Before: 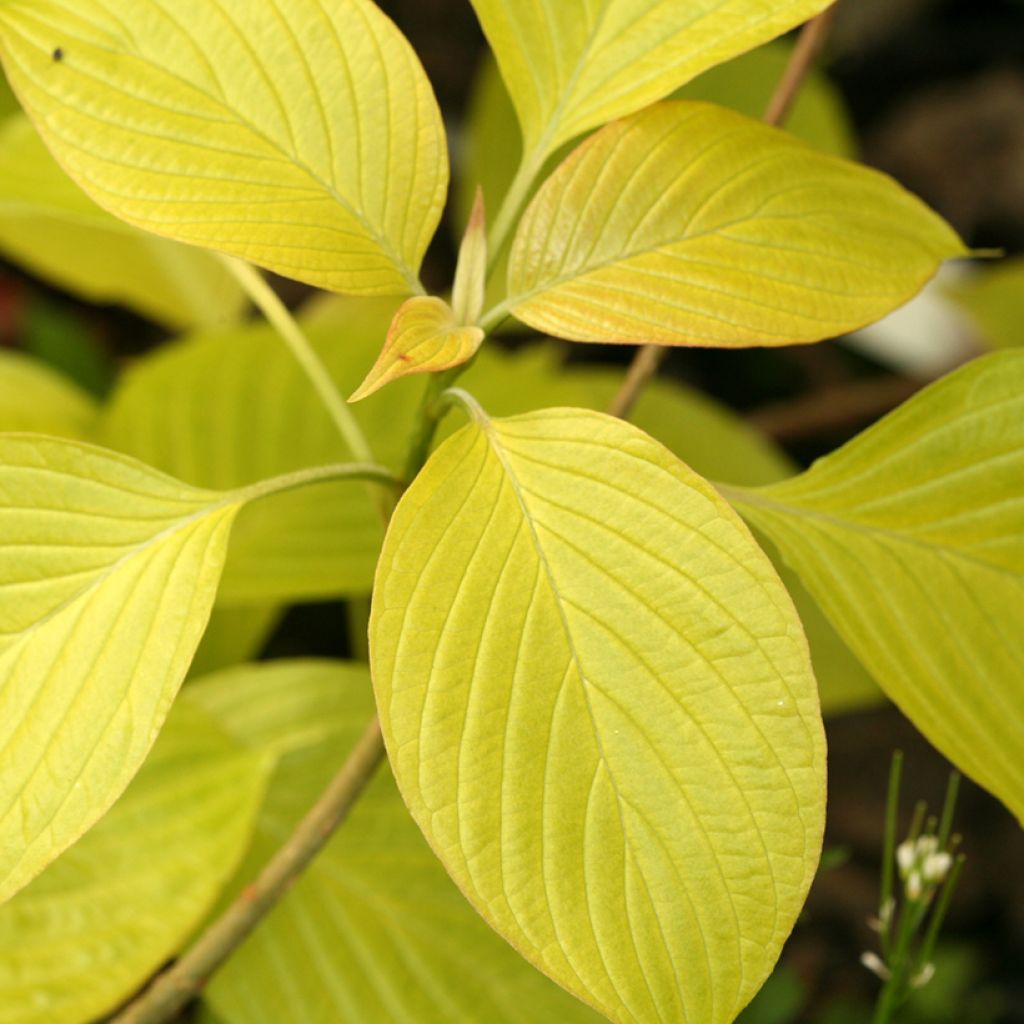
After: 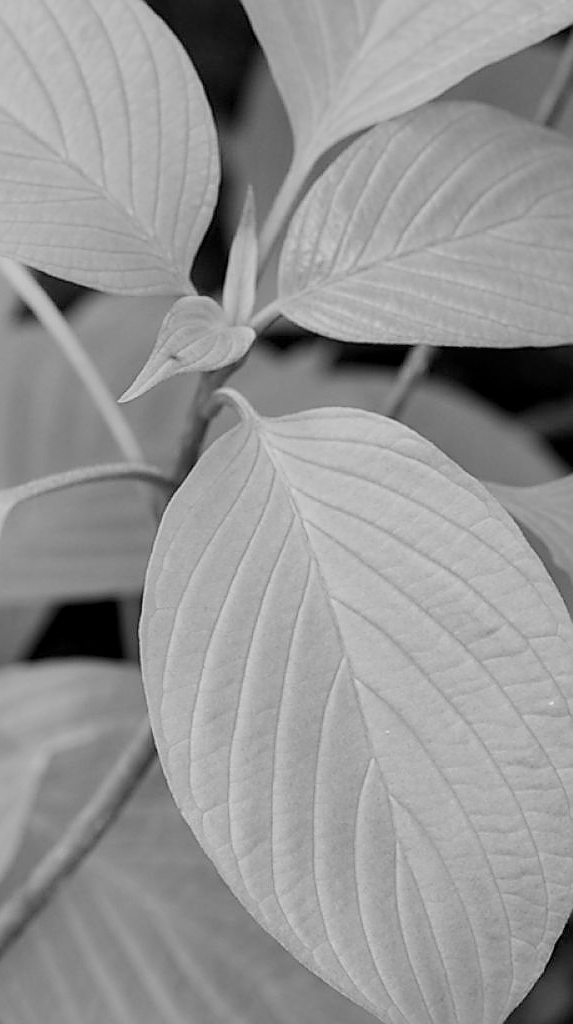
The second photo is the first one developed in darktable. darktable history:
sharpen: radius 1.409, amount 1.244, threshold 0.704
local contrast: on, module defaults
filmic rgb: black relative exposure -7.65 EV, white relative exposure 4.56 EV, hardness 3.61, color science v5 (2021), contrast in shadows safe, contrast in highlights safe
color calibration: output gray [0.21, 0.42, 0.37, 0], gray › normalize channels true, illuminant as shot in camera, x 0.463, y 0.418, temperature 2672.22 K, gamut compression 0.012
crop and rotate: left 22.376%, right 21.621%
